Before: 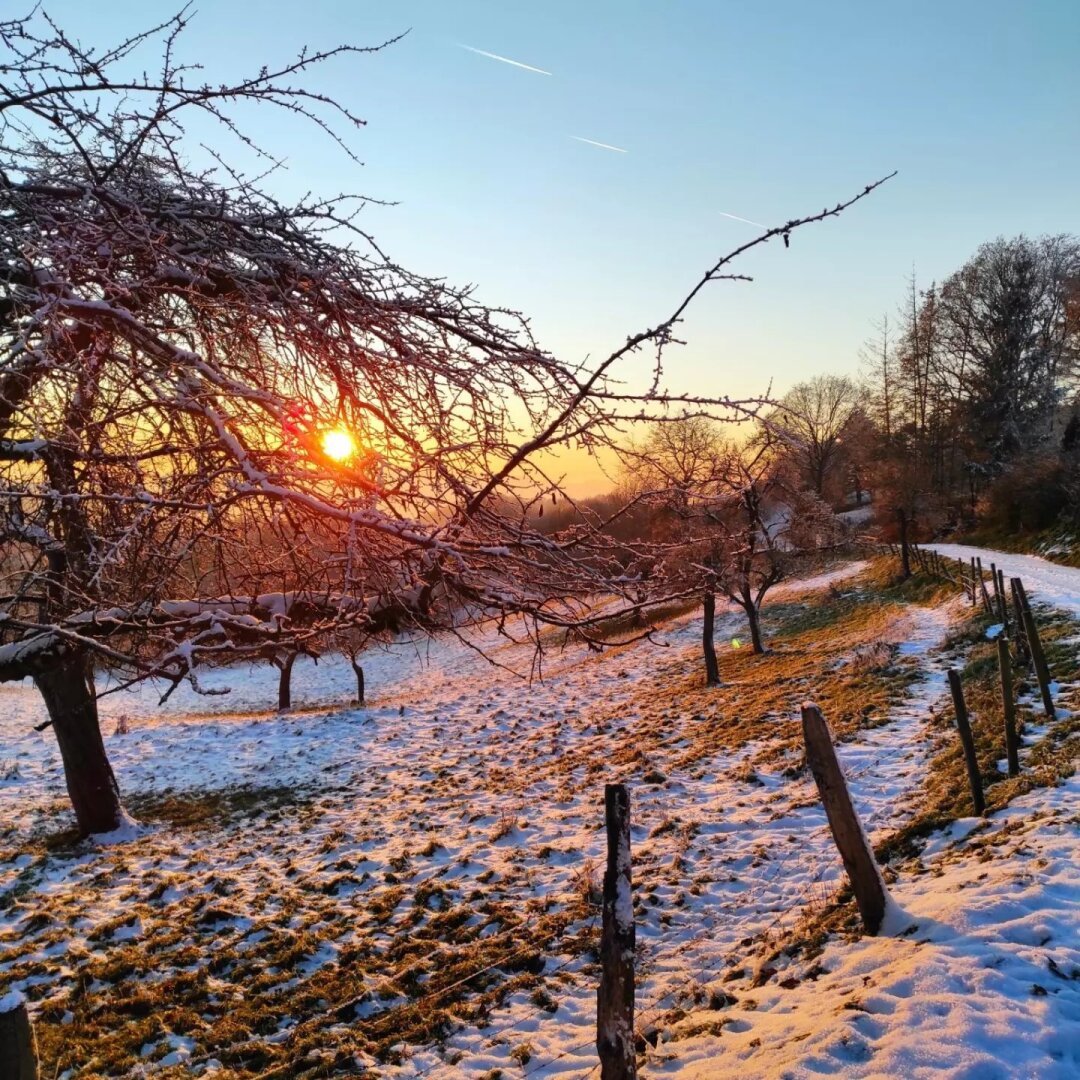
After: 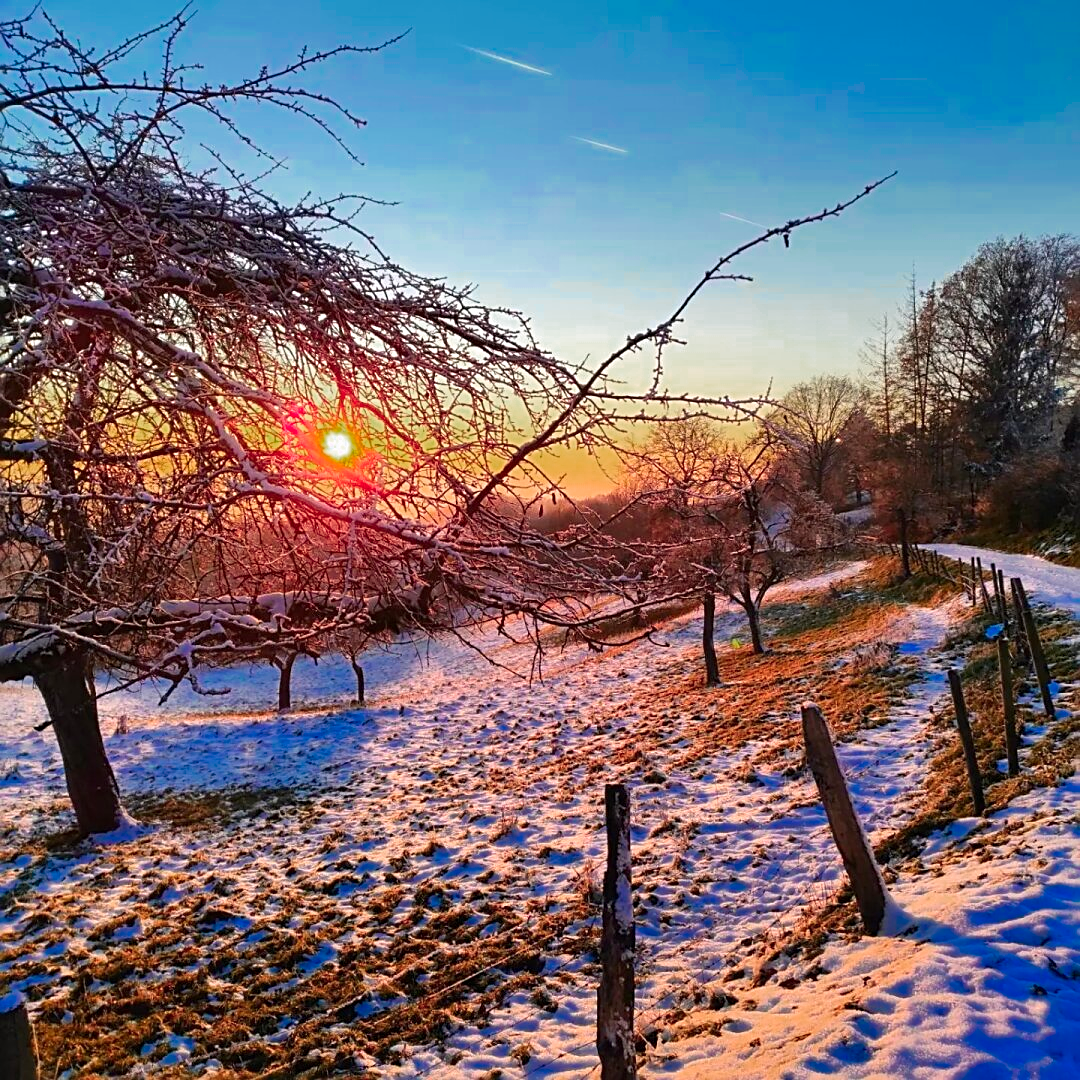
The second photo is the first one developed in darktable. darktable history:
sharpen: amount 0.535
color zones: curves: ch0 [(0, 0.553) (0.123, 0.58) (0.23, 0.419) (0.468, 0.155) (0.605, 0.132) (0.723, 0.063) (0.833, 0.172) (0.921, 0.468)]; ch1 [(0.025, 0.645) (0.229, 0.584) (0.326, 0.551) (0.537, 0.446) (0.599, 0.911) (0.708, 1) (0.805, 0.944)]; ch2 [(0.086, 0.468) (0.254, 0.464) (0.638, 0.564) (0.702, 0.592) (0.768, 0.564)]
